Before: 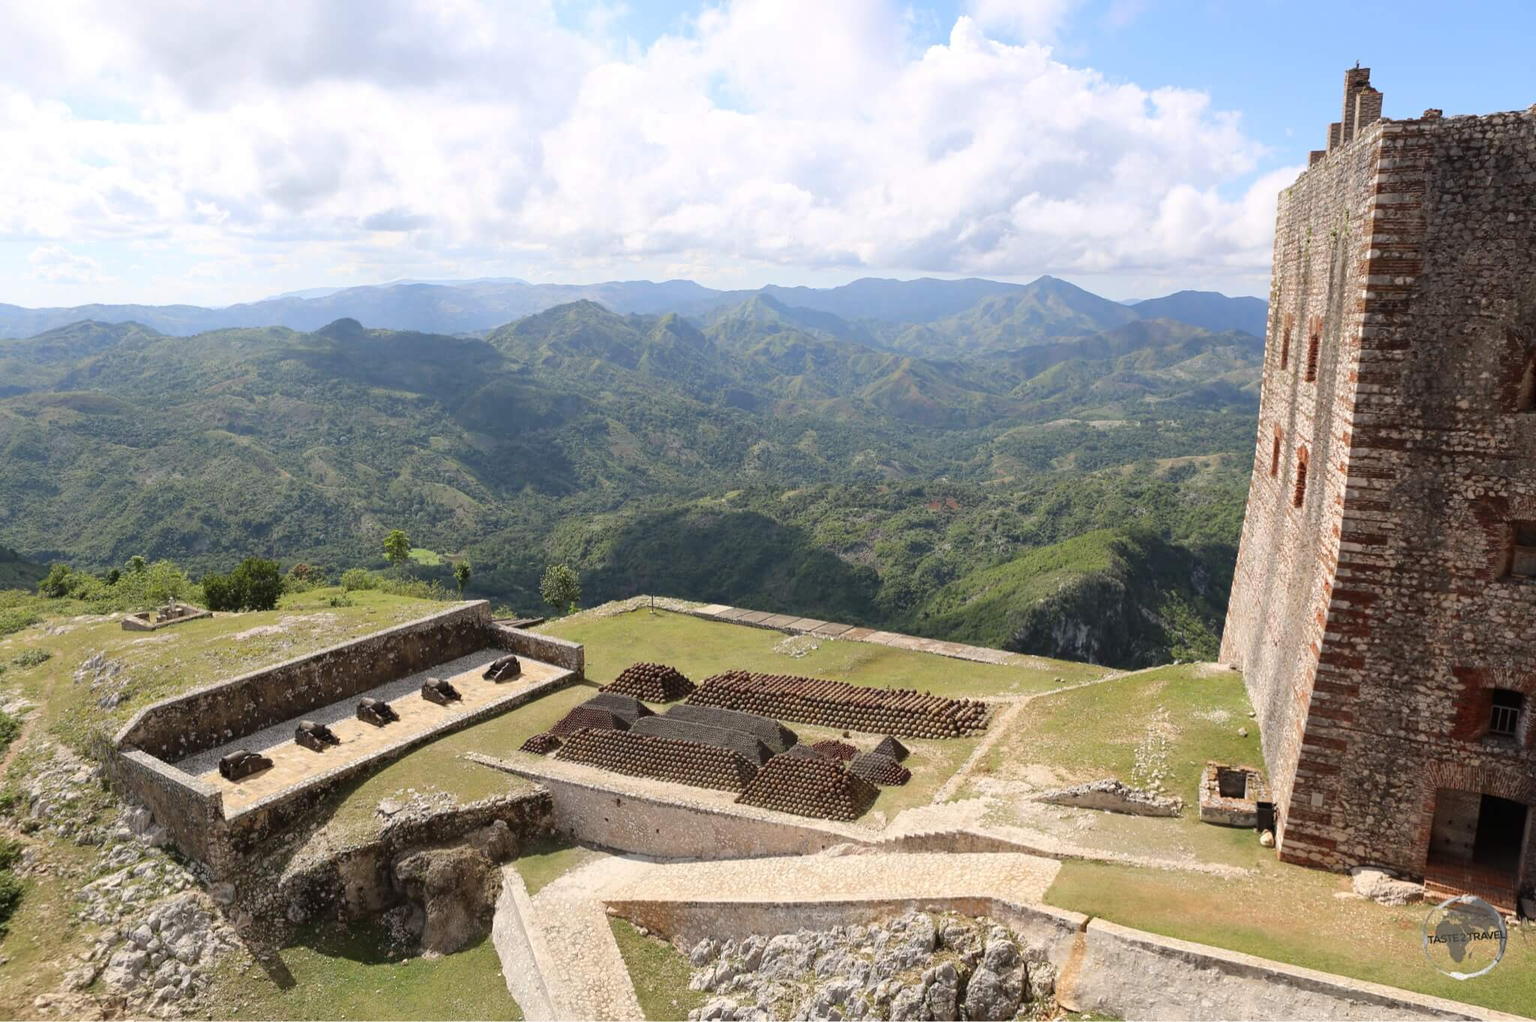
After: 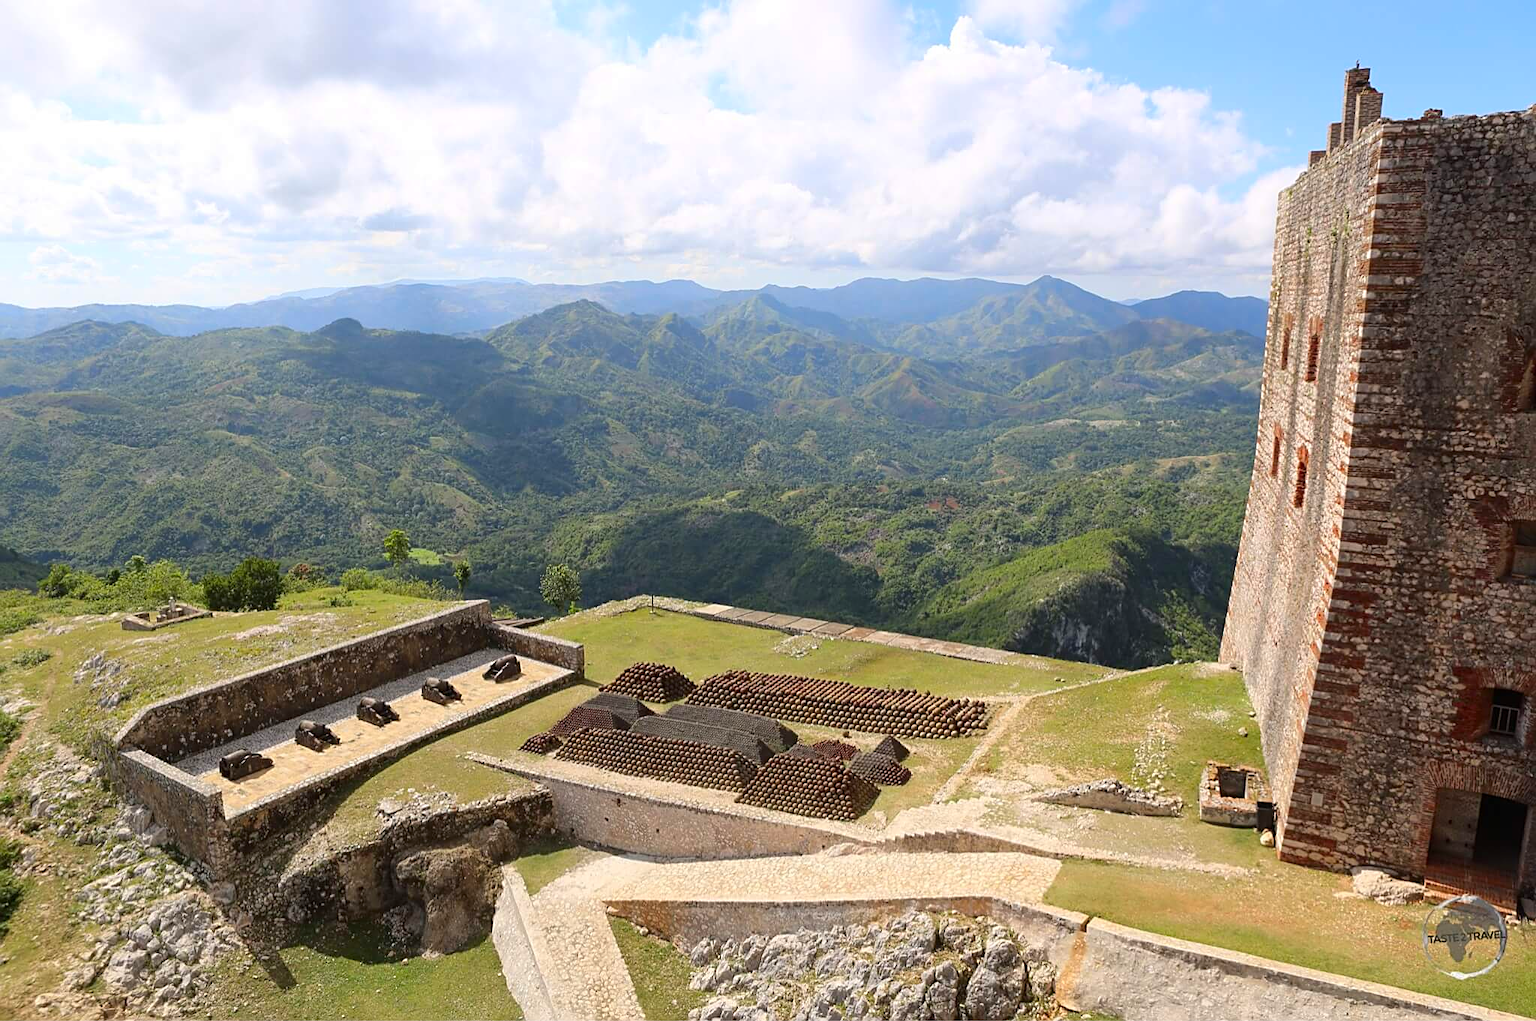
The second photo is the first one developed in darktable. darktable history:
sharpen: on, module defaults
color correction: highlights b* 0.025, saturation 1.27
